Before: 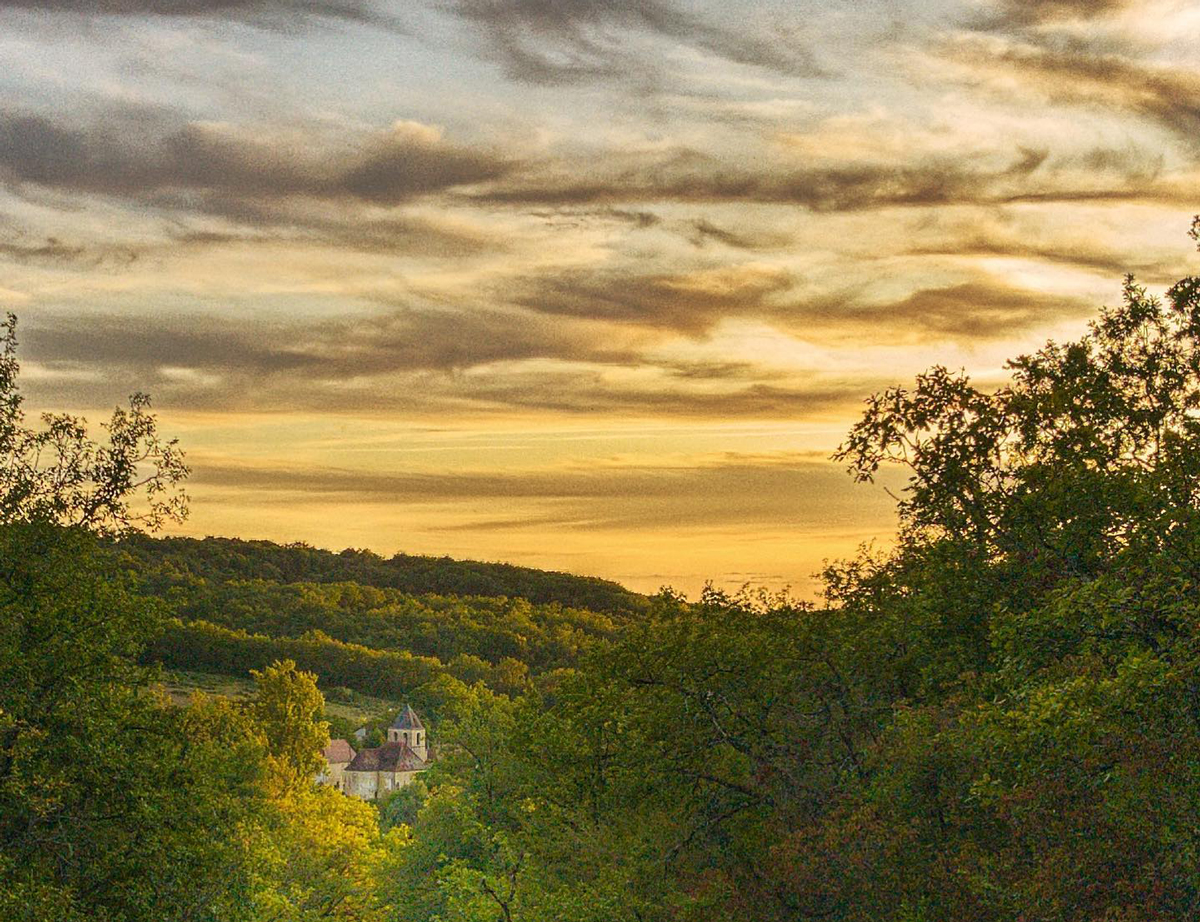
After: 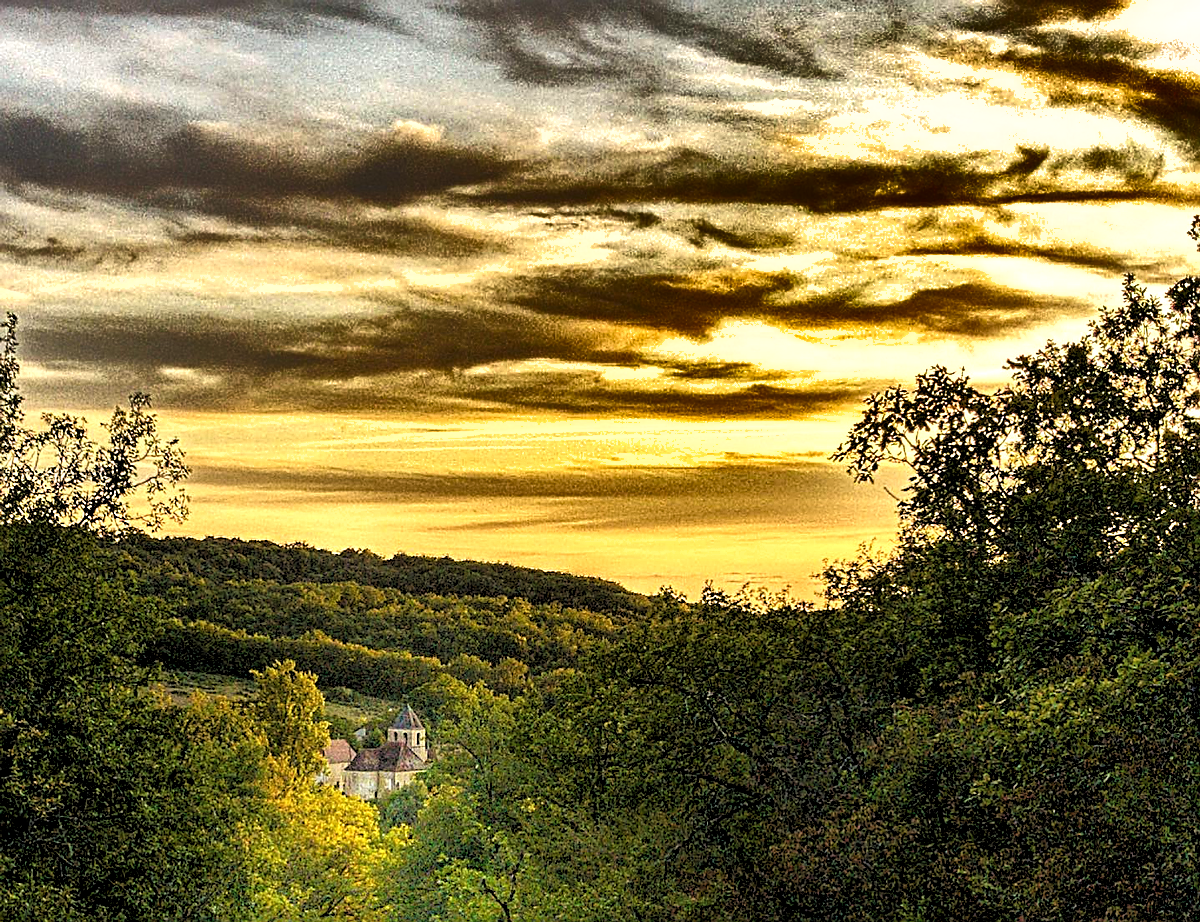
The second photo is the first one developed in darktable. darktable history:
rgb levels: levels [[0.034, 0.472, 0.904], [0, 0.5, 1], [0, 0.5, 1]]
exposure: black level correction 0, exposure 0.5 EV, compensate highlight preservation false
sharpen: on, module defaults
shadows and highlights: shadows 20.91, highlights -82.73, soften with gaussian
